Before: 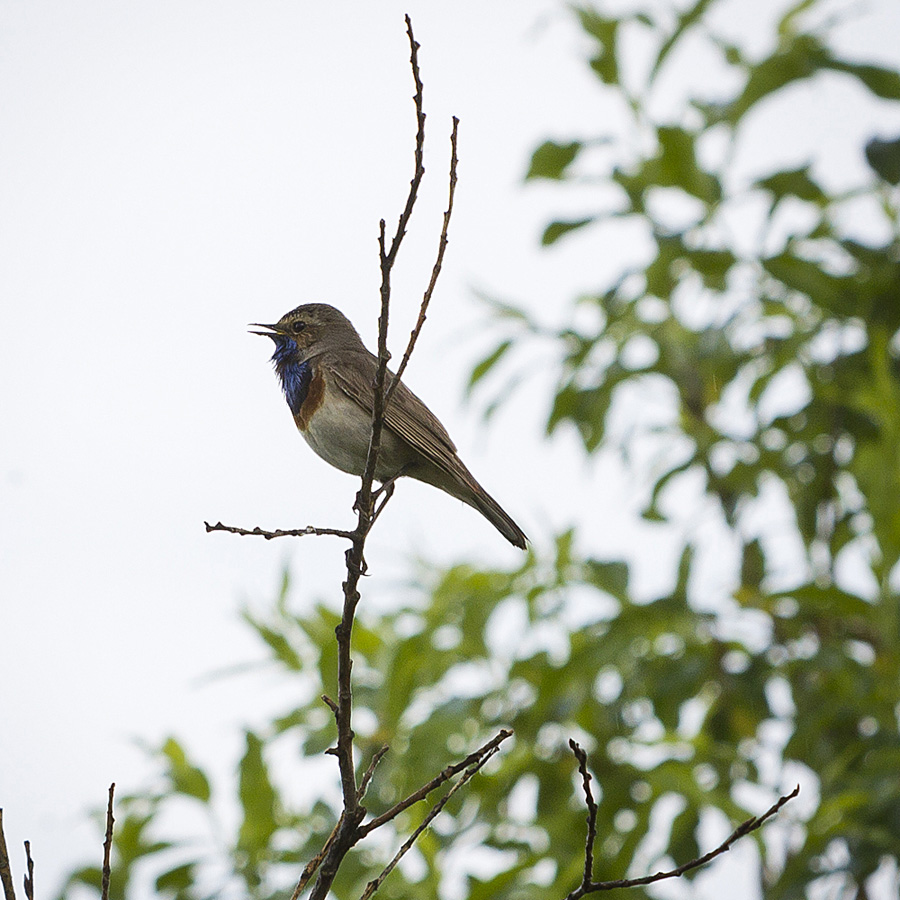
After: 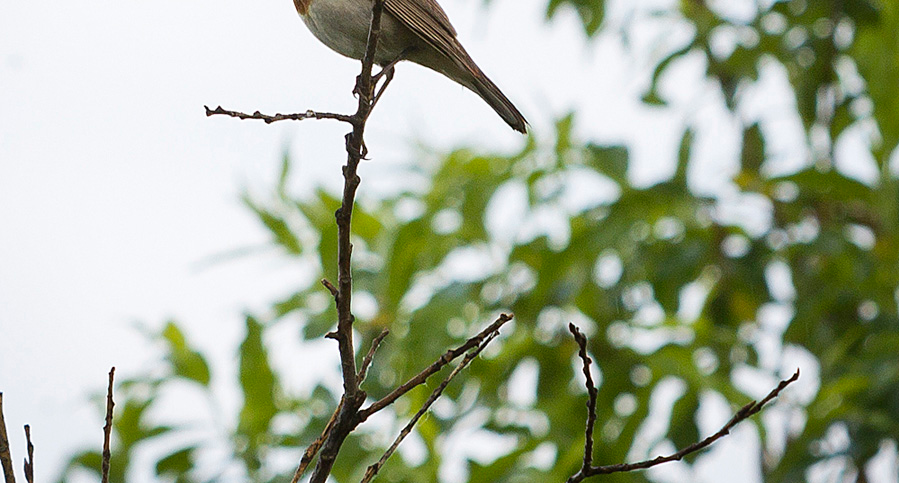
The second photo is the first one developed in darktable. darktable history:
crop and rotate: top 46.237%
tone equalizer: on, module defaults
